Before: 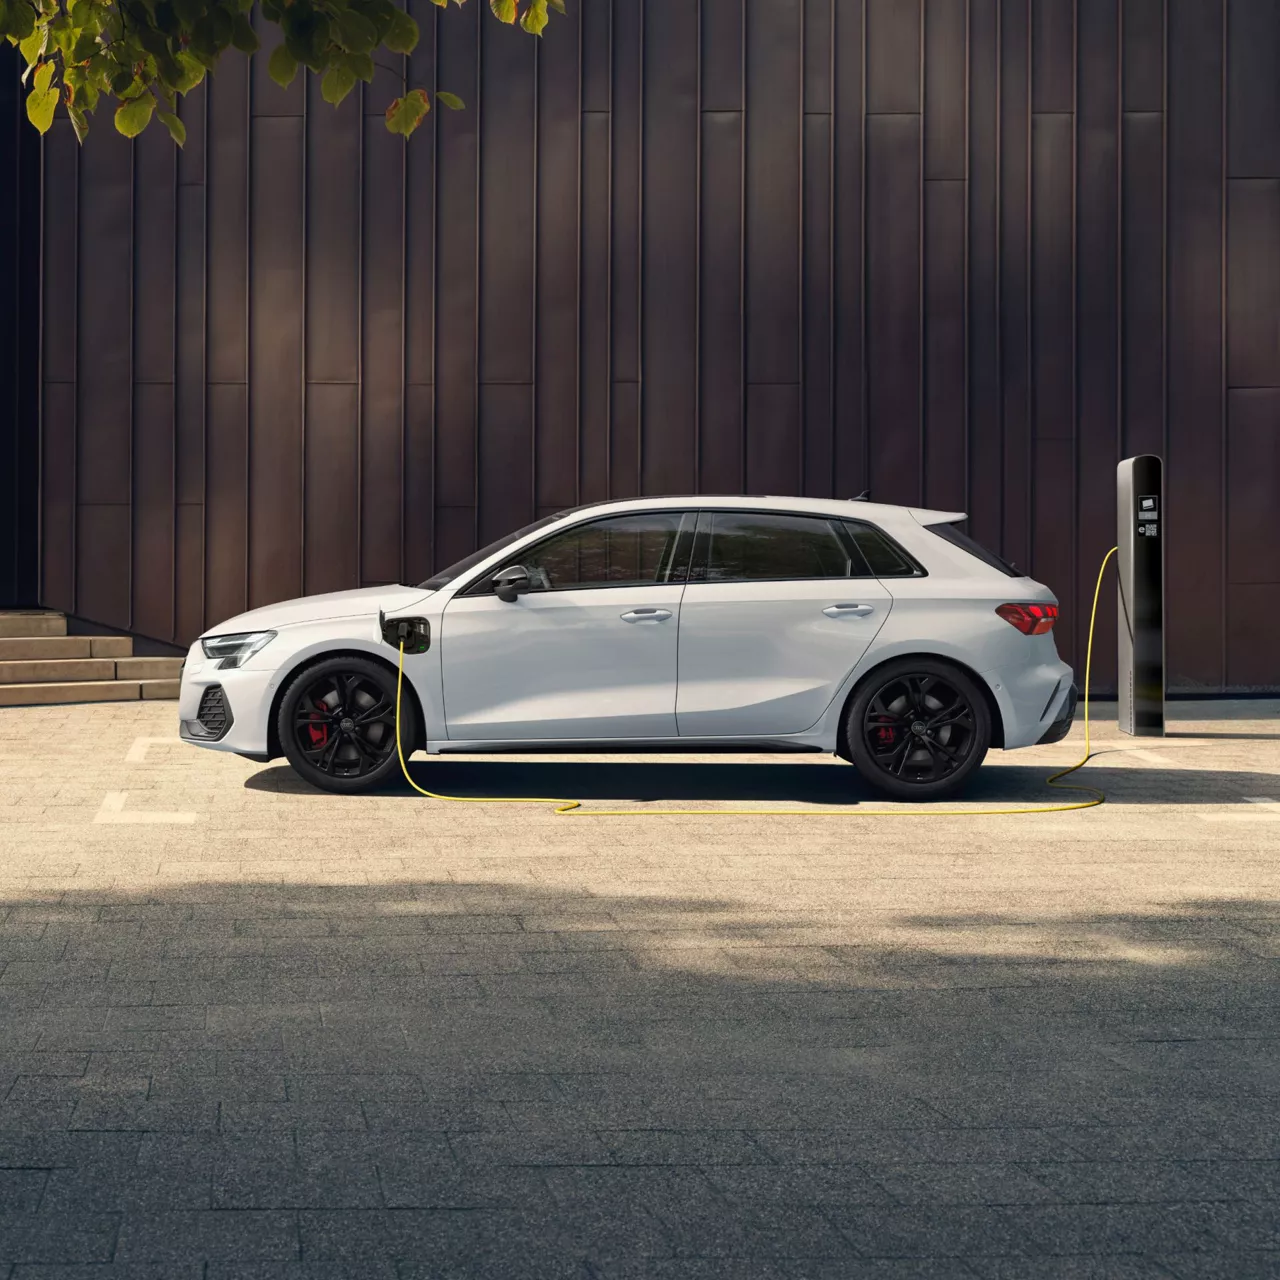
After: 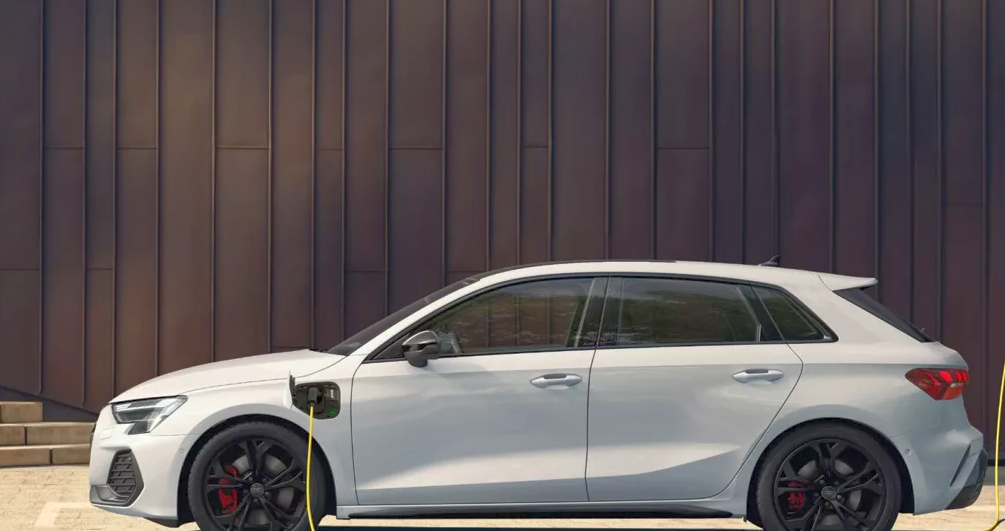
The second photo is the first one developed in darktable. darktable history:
crop: left 7.036%, top 18.398%, right 14.379%, bottom 40.043%
rgb curve: curves: ch0 [(0, 0) (0.072, 0.166) (0.217, 0.293) (0.414, 0.42) (1, 1)], compensate middle gray true, preserve colors basic power
